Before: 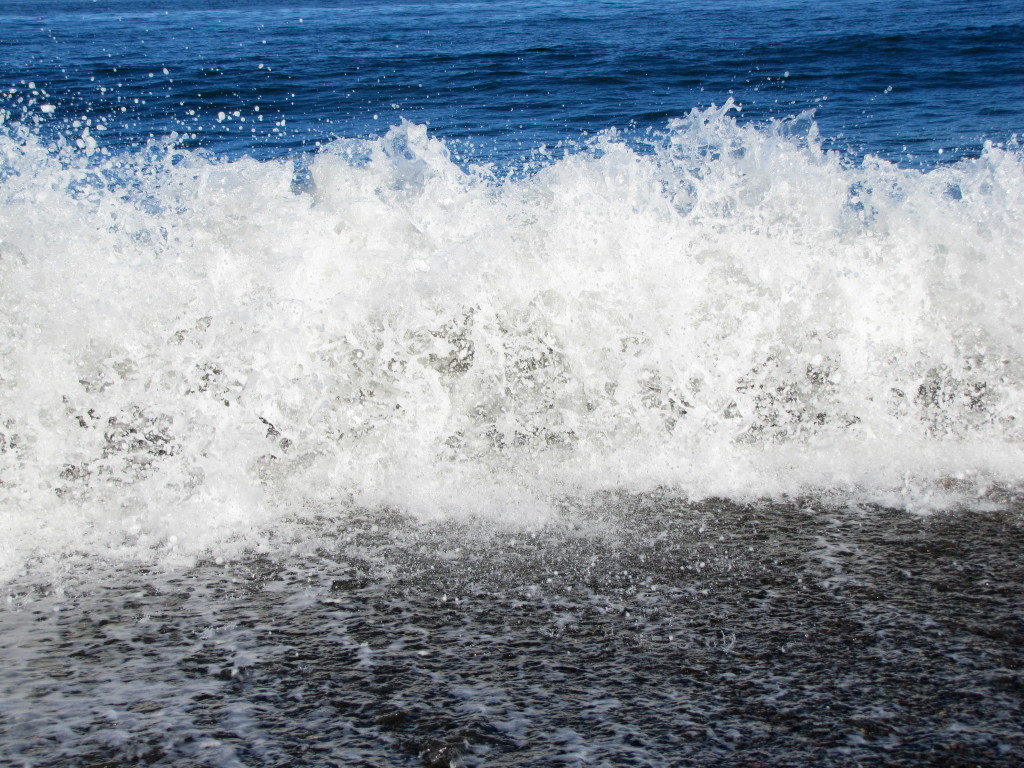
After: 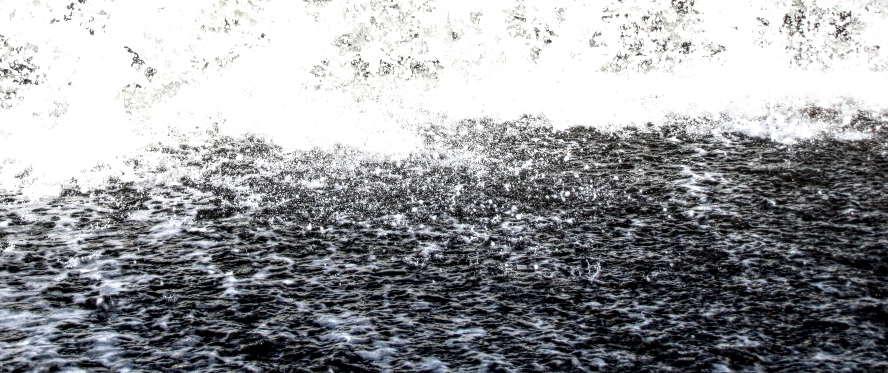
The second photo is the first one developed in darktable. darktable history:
tone equalizer: -8 EV -0.727 EV, -7 EV -0.689 EV, -6 EV -0.616 EV, -5 EV -0.42 EV, -3 EV 0.382 EV, -2 EV 0.6 EV, -1 EV 0.696 EV, +0 EV 0.732 EV, edges refinement/feathering 500, mask exposure compensation -1.57 EV, preserve details no
crop and rotate: left 13.242%, top 48.395%, bottom 2.96%
local contrast: highlights 1%, shadows 4%, detail 182%
shadows and highlights: shadows -1.07, highlights 38.6
